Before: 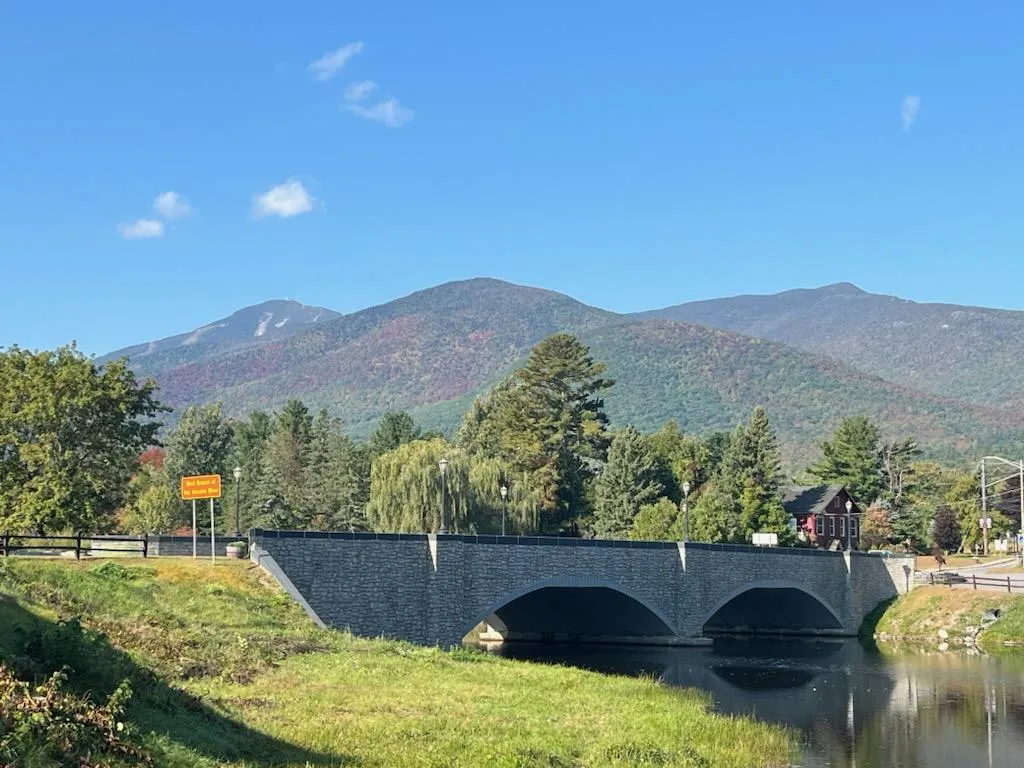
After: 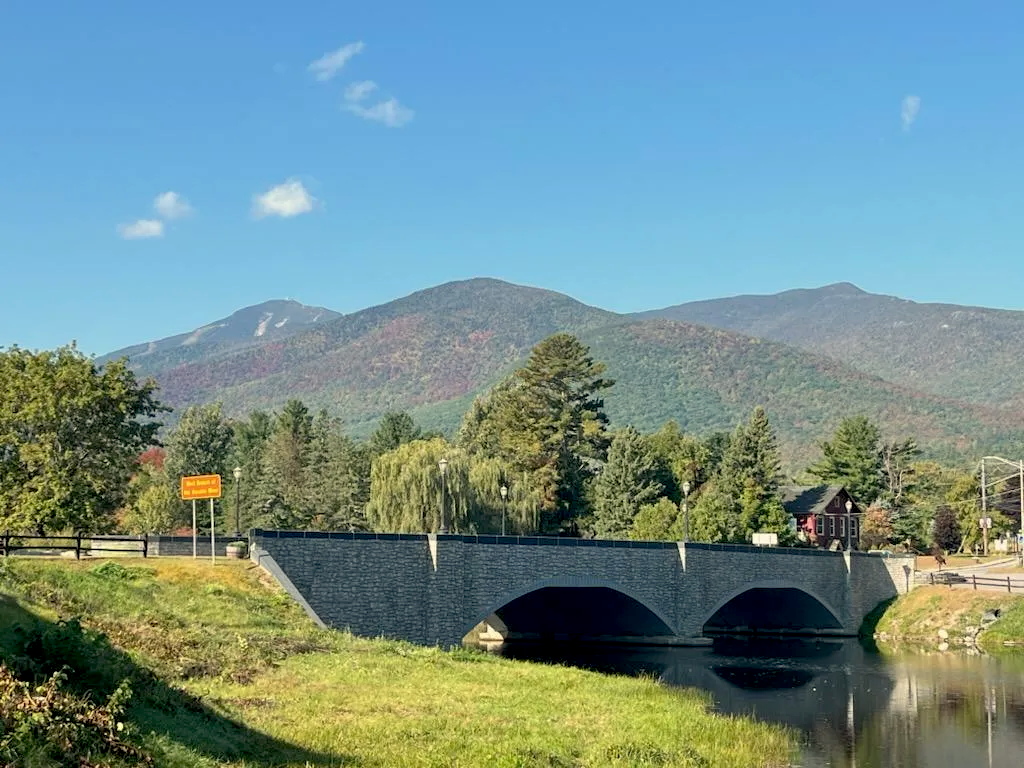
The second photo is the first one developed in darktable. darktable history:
white balance: red 1.029, blue 0.92
exposure: black level correction 0.01, exposure 0.011 EV, compensate highlight preservation false
